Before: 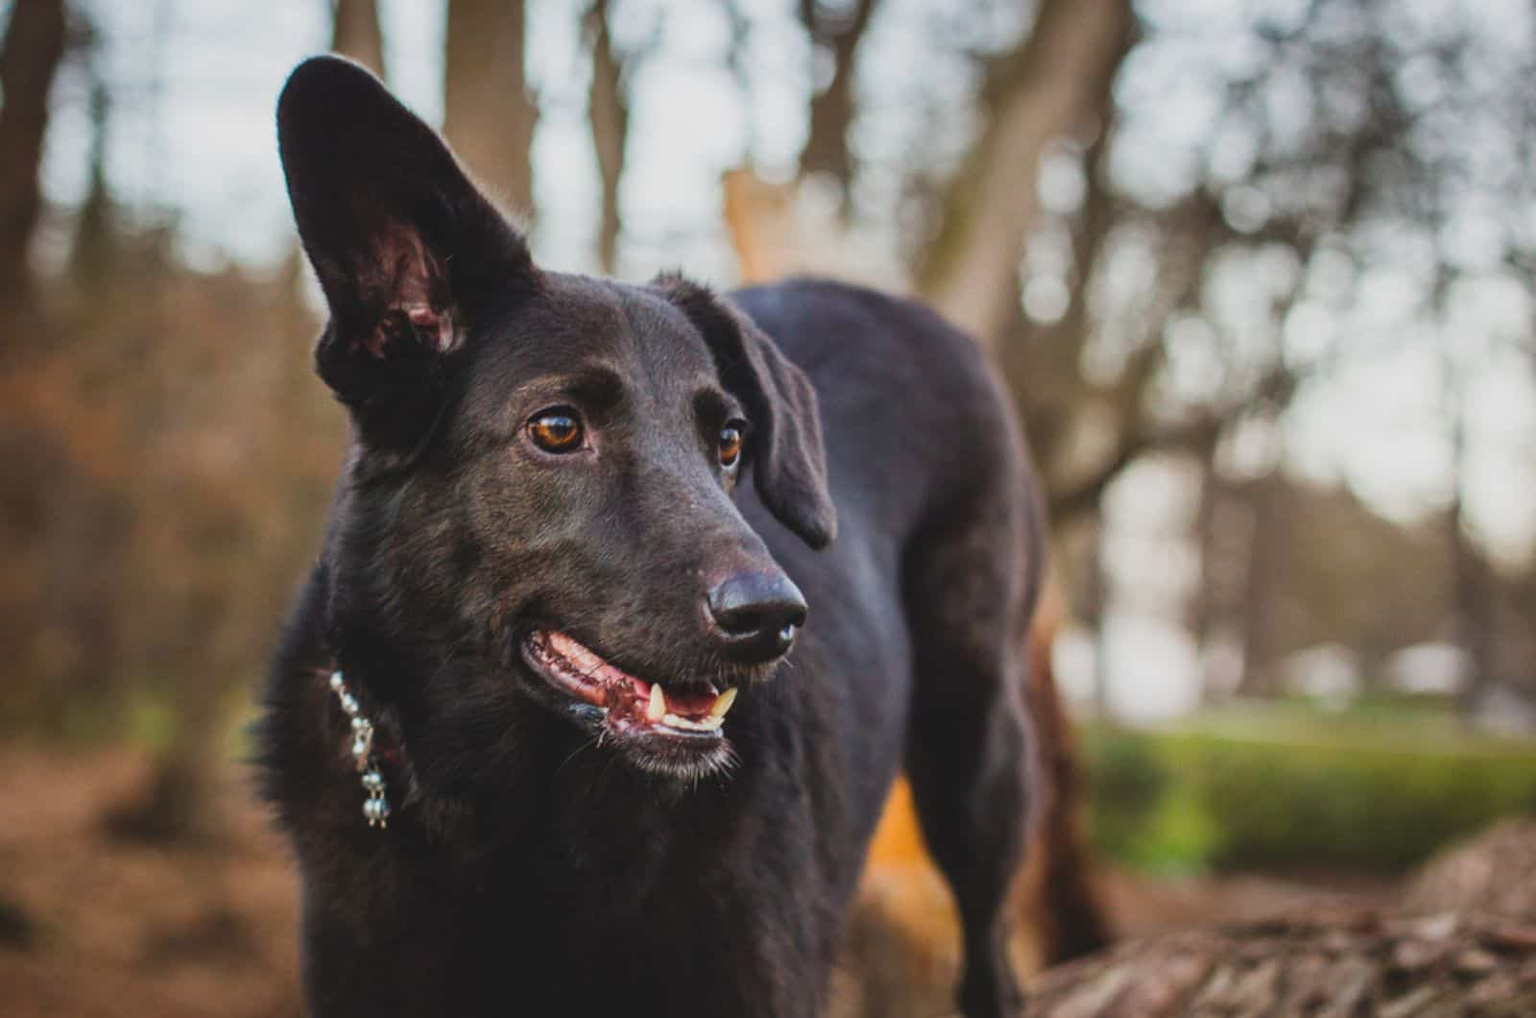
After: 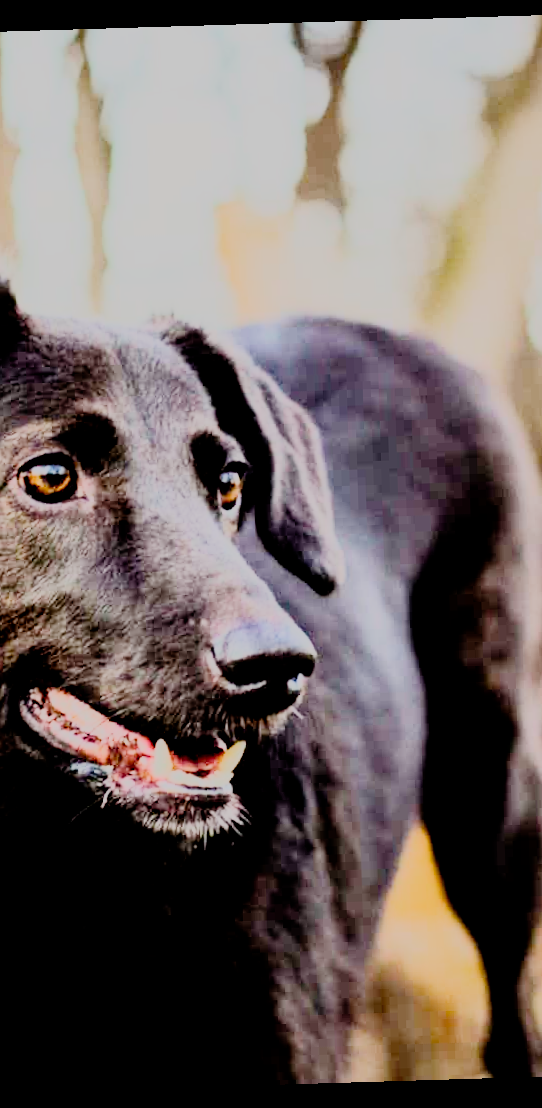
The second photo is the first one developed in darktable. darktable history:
color balance rgb: shadows lift › chroma 1%, shadows lift › hue 28.8°, power › hue 60°, highlights gain › chroma 1%, highlights gain › hue 60°, global offset › luminance 0.25%, perceptual saturation grading › highlights -20%, perceptual saturation grading › shadows 20%, perceptual brilliance grading › highlights 10%, perceptual brilliance grading › shadows -5%, global vibrance 19.67%
crop: left 33.36%, right 33.36%
rotate and perspective: rotation -1.75°, automatic cropping off
exposure: black level correction 0.012, exposure 0.7 EV, compensate exposure bias true, compensate highlight preservation false
filmic rgb: middle gray luminance 18%, black relative exposure -7.5 EV, white relative exposure 8.5 EV, threshold 6 EV, target black luminance 0%, hardness 2.23, latitude 18.37%, contrast 0.878, highlights saturation mix 5%, shadows ↔ highlights balance 10.15%, add noise in highlights 0, preserve chrominance no, color science v3 (2019), use custom middle-gray values true, iterations of high-quality reconstruction 0, contrast in highlights soft, enable highlight reconstruction true
rgb curve: curves: ch0 [(0, 0) (0.21, 0.15) (0.24, 0.21) (0.5, 0.75) (0.75, 0.96) (0.89, 0.99) (1, 1)]; ch1 [(0, 0.02) (0.21, 0.13) (0.25, 0.2) (0.5, 0.67) (0.75, 0.9) (0.89, 0.97) (1, 1)]; ch2 [(0, 0.02) (0.21, 0.13) (0.25, 0.2) (0.5, 0.67) (0.75, 0.9) (0.89, 0.97) (1, 1)], compensate middle gray true
